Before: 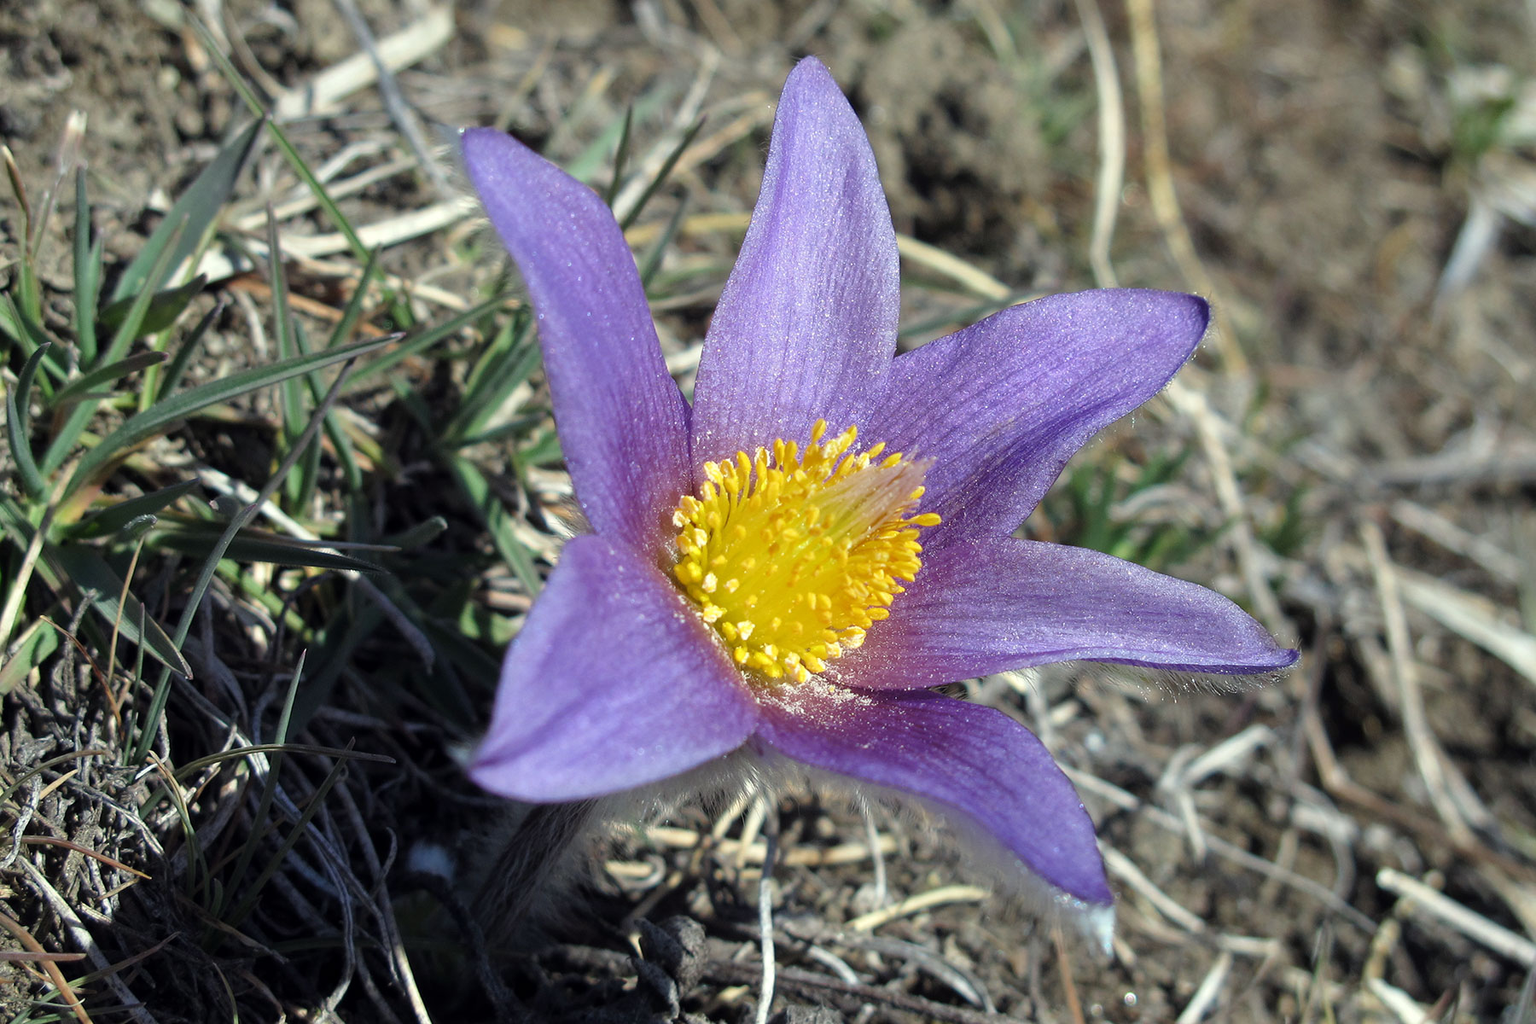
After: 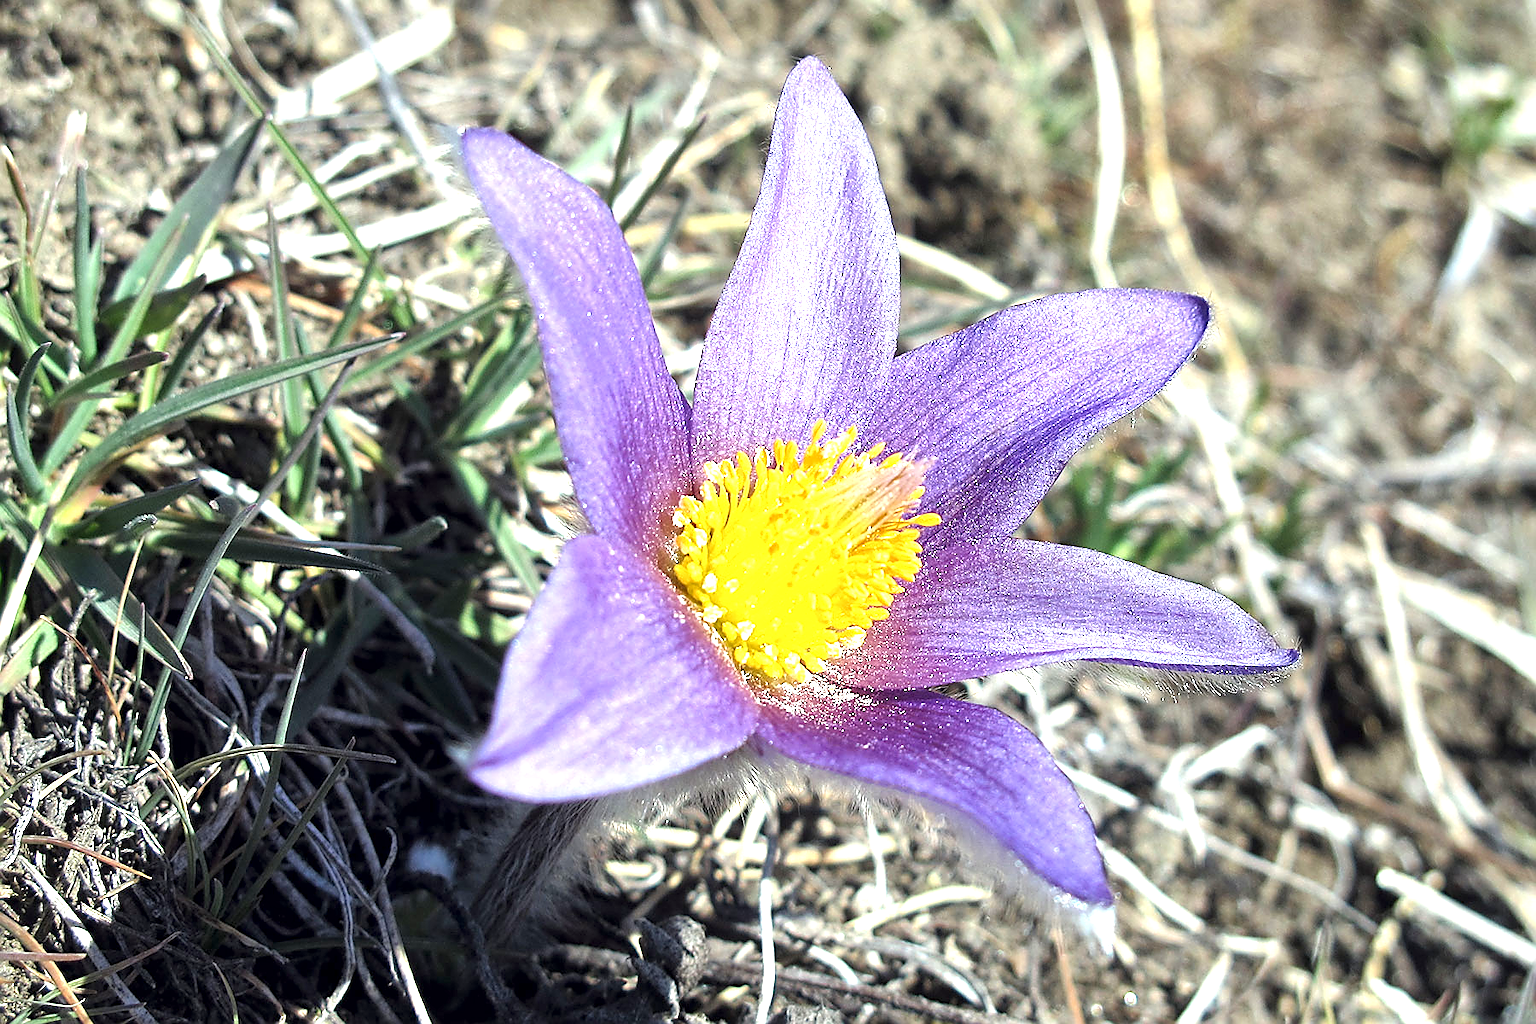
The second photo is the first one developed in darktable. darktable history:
sharpen: radius 1.417, amount 1.249, threshold 0.7
exposure: black level correction 0, exposure 1.199 EV, compensate highlight preservation false
local contrast: mode bilateral grid, contrast 21, coarseness 99, detail 150%, midtone range 0.2
